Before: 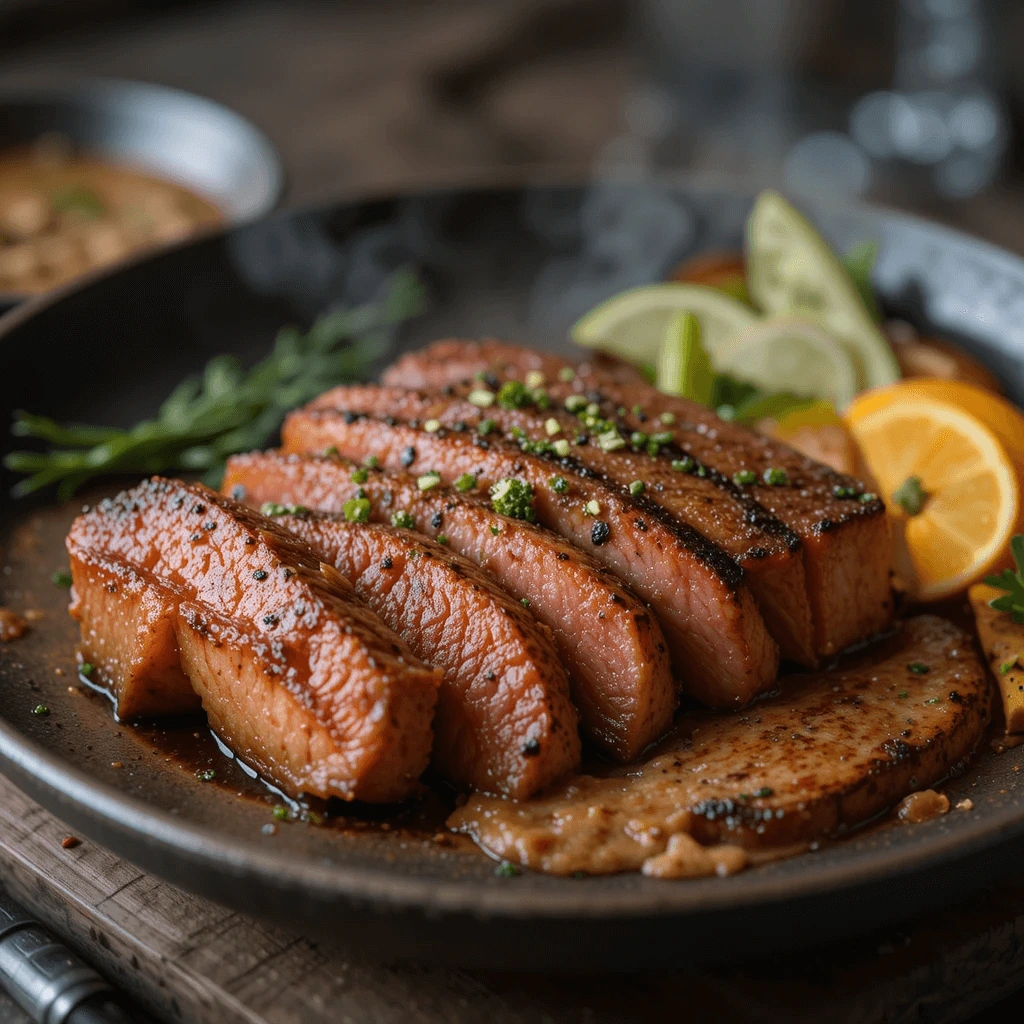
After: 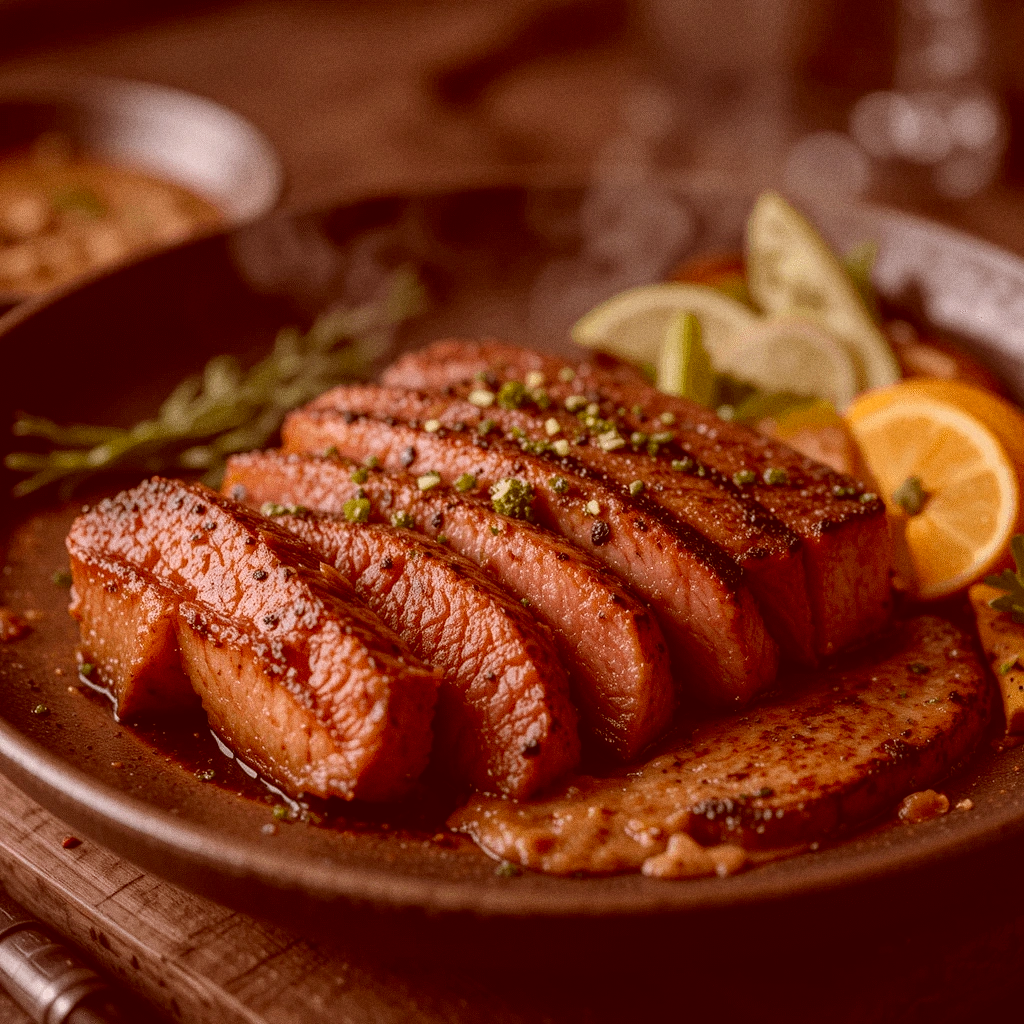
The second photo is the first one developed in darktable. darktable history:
local contrast: detail 110%
color contrast: green-magenta contrast 0.96
rotate and perspective: automatic cropping off
color correction: highlights a* 9.03, highlights b* 8.71, shadows a* 40, shadows b* 40, saturation 0.8
grain: coarseness 0.47 ISO
